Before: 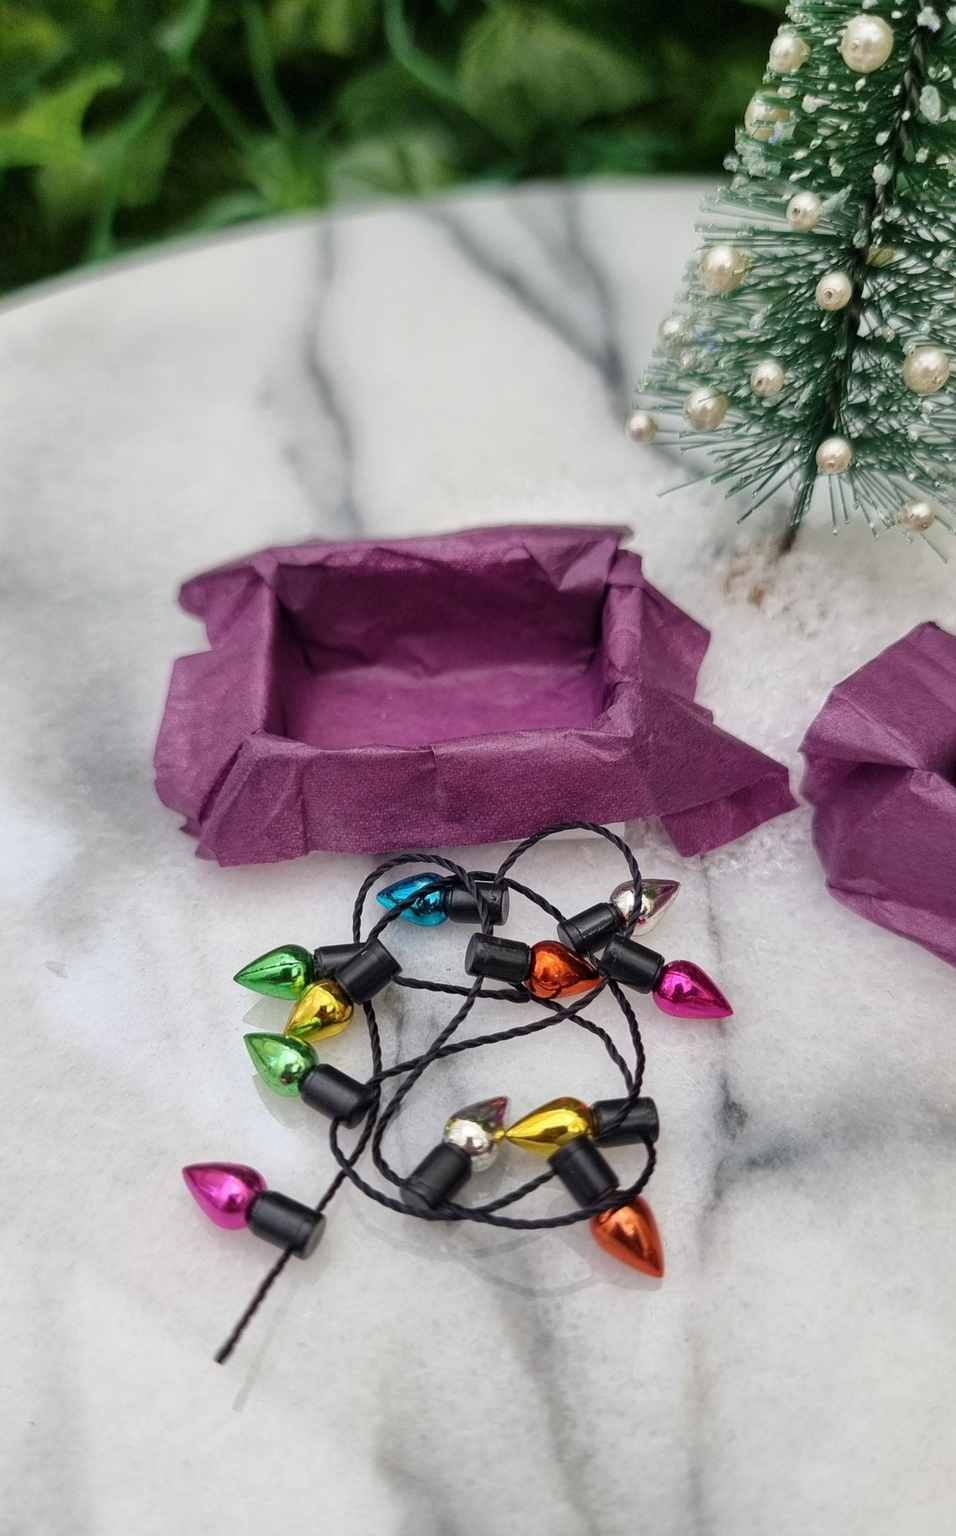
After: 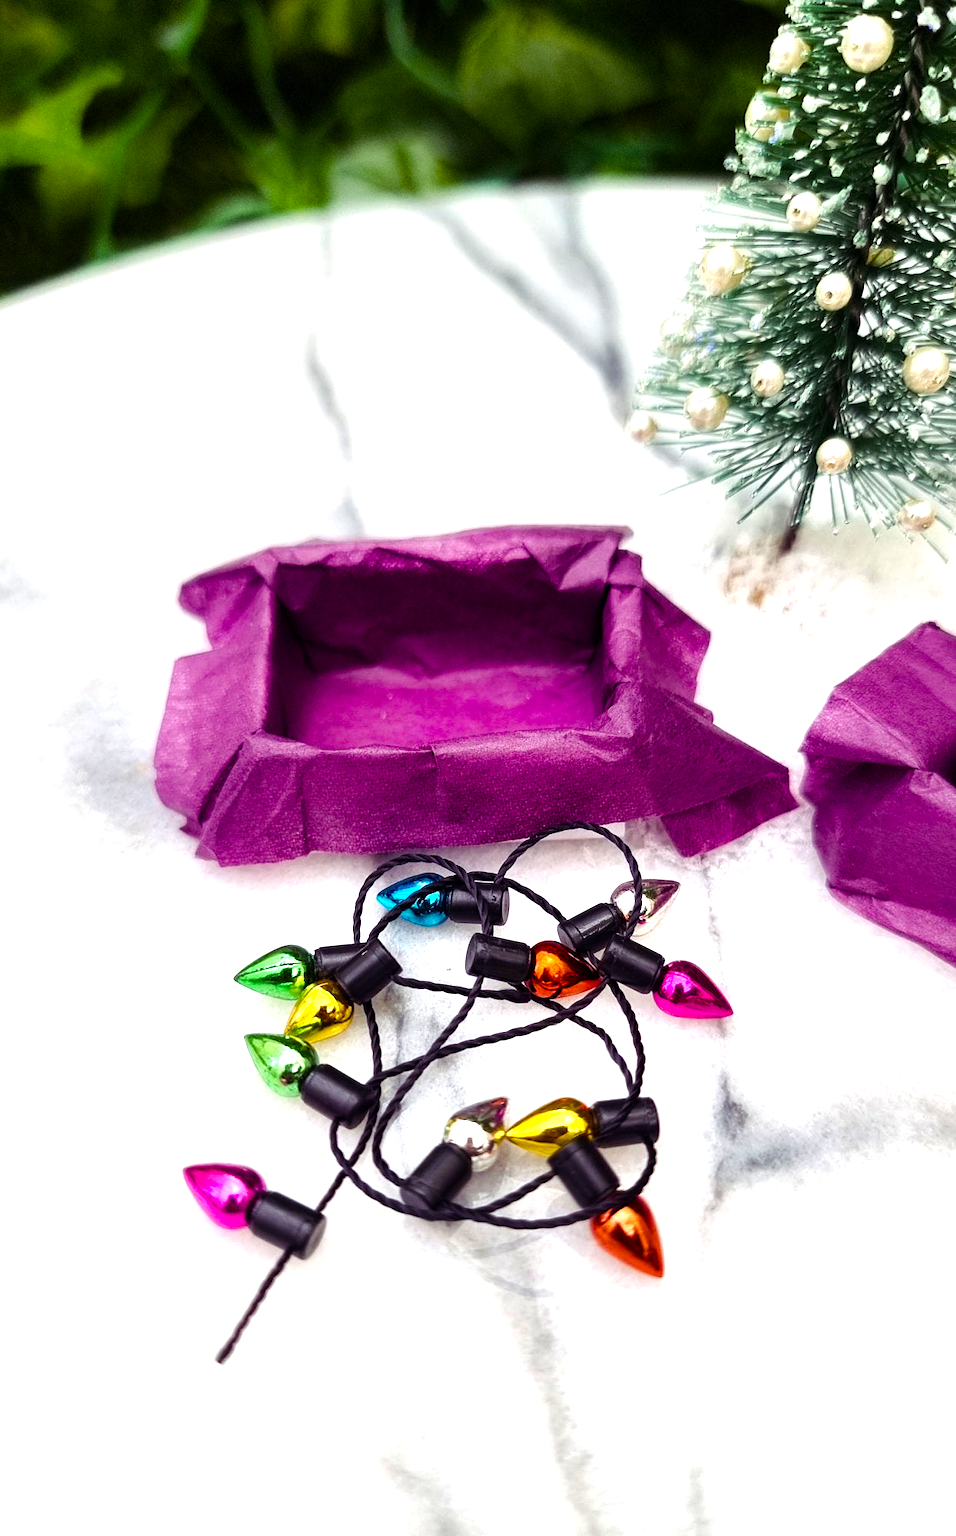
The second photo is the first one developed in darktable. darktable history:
color balance rgb: shadows lift › chroma 6.478%, shadows lift › hue 305.2°, white fulcrum 0.083 EV, perceptual saturation grading › global saturation 40.256%, perceptual saturation grading › highlights -25.784%, perceptual saturation grading › mid-tones 34.347%, perceptual saturation grading › shadows 35.945%, perceptual brilliance grading › global brilliance 9.749%
tone equalizer: -8 EV -1.07 EV, -7 EV -1.02 EV, -6 EV -0.851 EV, -5 EV -0.606 EV, -3 EV 0.56 EV, -2 EV 0.854 EV, -1 EV 0.995 EV, +0 EV 1.06 EV, smoothing diameter 2.07%, edges refinement/feathering 20.94, mask exposure compensation -1.57 EV, filter diffusion 5
